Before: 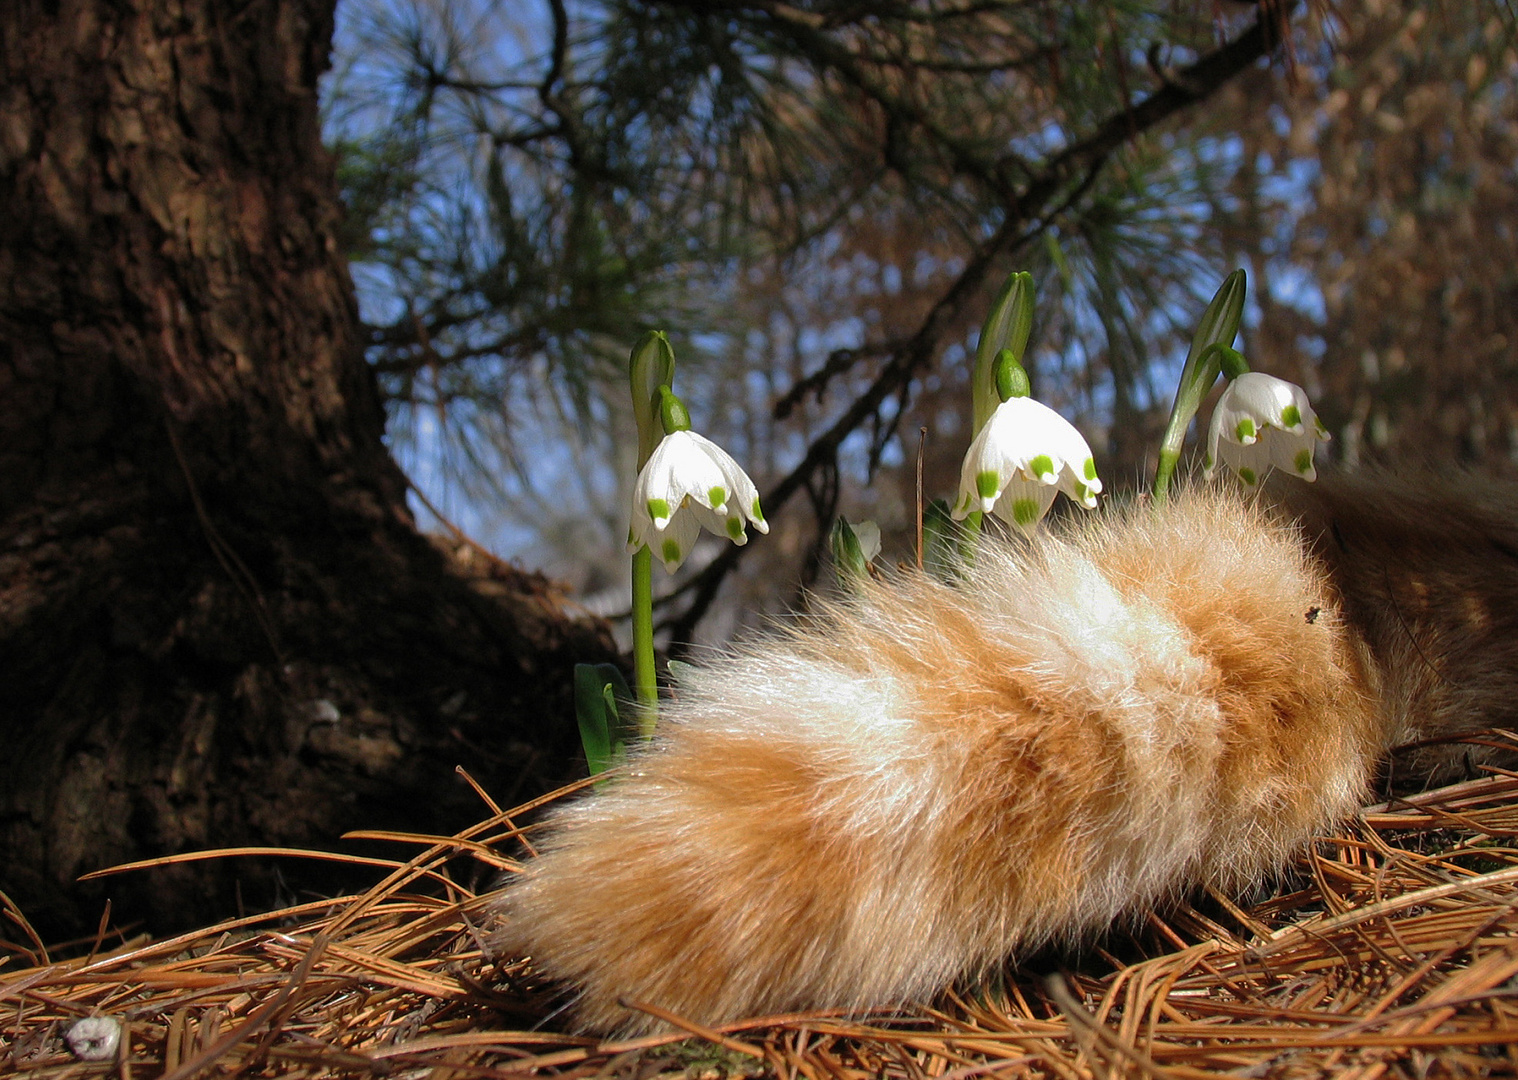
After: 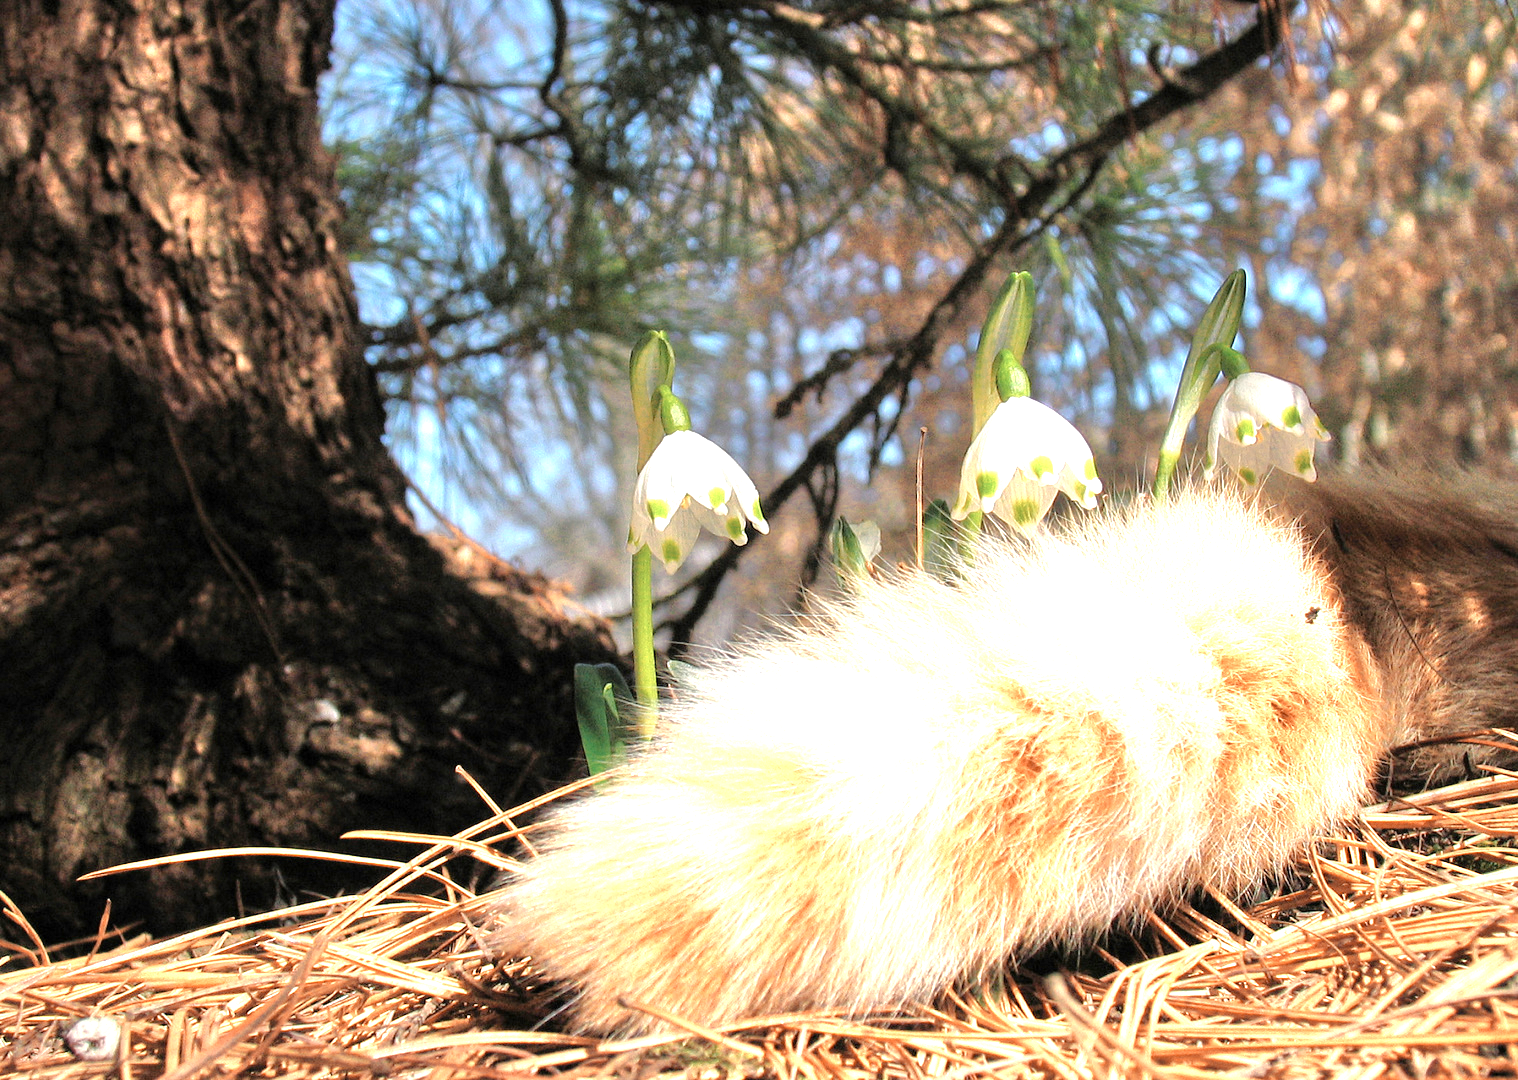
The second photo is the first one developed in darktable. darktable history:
color zones: curves: ch0 [(0.018, 0.548) (0.197, 0.654) (0.425, 0.447) (0.605, 0.658) (0.732, 0.579)]; ch1 [(0.105, 0.531) (0.224, 0.531) (0.386, 0.39) (0.618, 0.456) (0.732, 0.456) (0.956, 0.421)]; ch2 [(0.039, 0.583) (0.215, 0.465) (0.399, 0.544) (0.465, 0.548) (0.614, 0.447) (0.724, 0.43) (0.882, 0.623) (0.956, 0.632)], mix 31.4%
tone equalizer: -7 EV 0.145 EV, -6 EV 0.567 EV, -5 EV 1.11 EV, -4 EV 1.3 EV, -3 EV 1.12 EV, -2 EV 0.6 EV, -1 EV 0.165 EV, mask exposure compensation -0.492 EV
exposure: exposure 1 EV, compensate highlight preservation false
